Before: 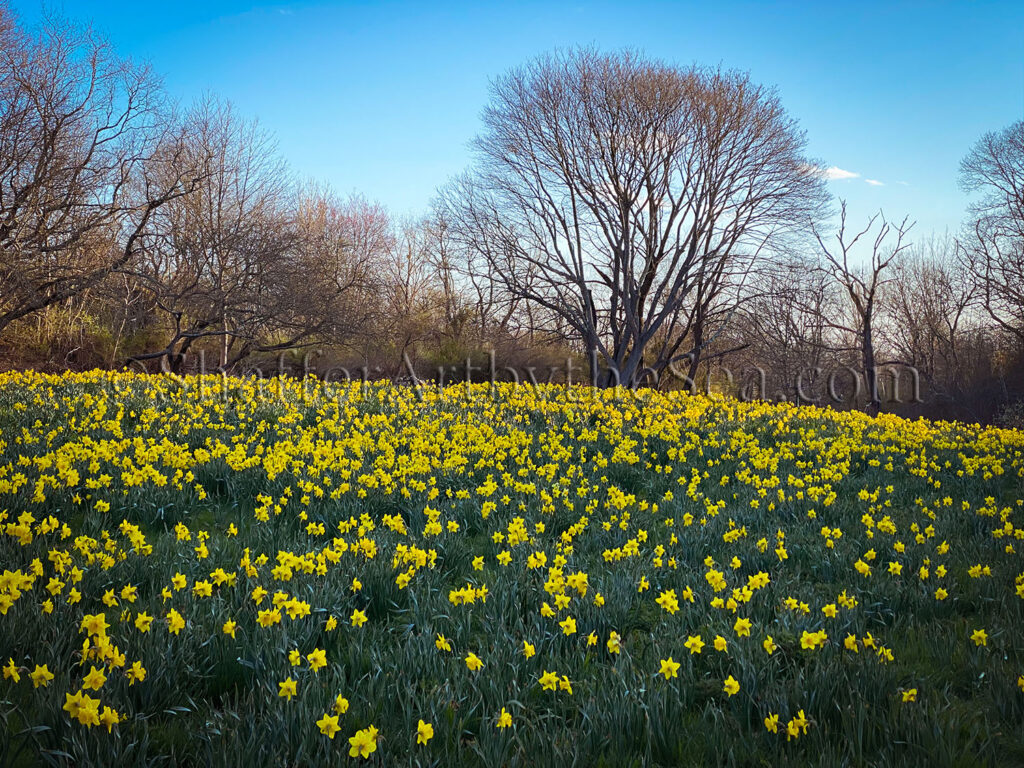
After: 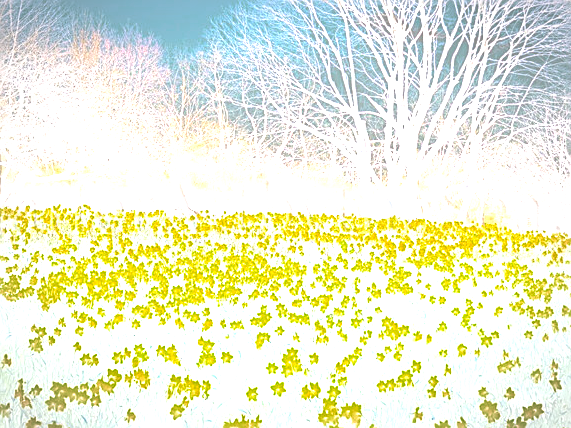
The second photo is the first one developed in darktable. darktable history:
contrast equalizer: octaves 7, y [[0.6 ×6], [0.55 ×6], [0 ×6], [0 ×6], [0 ×6]], mix -0.3
local contrast: mode bilateral grid, contrast 20, coarseness 50, detail 130%, midtone range 0.2
vignetting: automatic ratio true
crop and rotate: left 22.13%, top 22.054%, right 22.026%, bottom 22.102%
tone curve: curves: ch0 [(0, 0) (0.003, 0.012) (0.011, 0.015) (0.025, 0.027) (0.044, 0.045) (0.069, 0.064) (0.1, 0.093) (0.136, 0.133) (0.177, 0.177) (0.224, 0.221) (0.277, 0.272) (0.335, 0.342) (0.399, 0.398) (0.468, 0.462) (0.543, 0.547) (0.623, 0.624) (0.709, 0.711) (0.801, 0.792) (0.898, 0.889) (1, 1)], preserve colors none
bloom: size 85%, threshold 5%, strength 85%
exposure: black level correction 0, exposure 1.75 EV, compensate exposure bias true, compensate highlight preservation false
sharpen: on, module defaults
